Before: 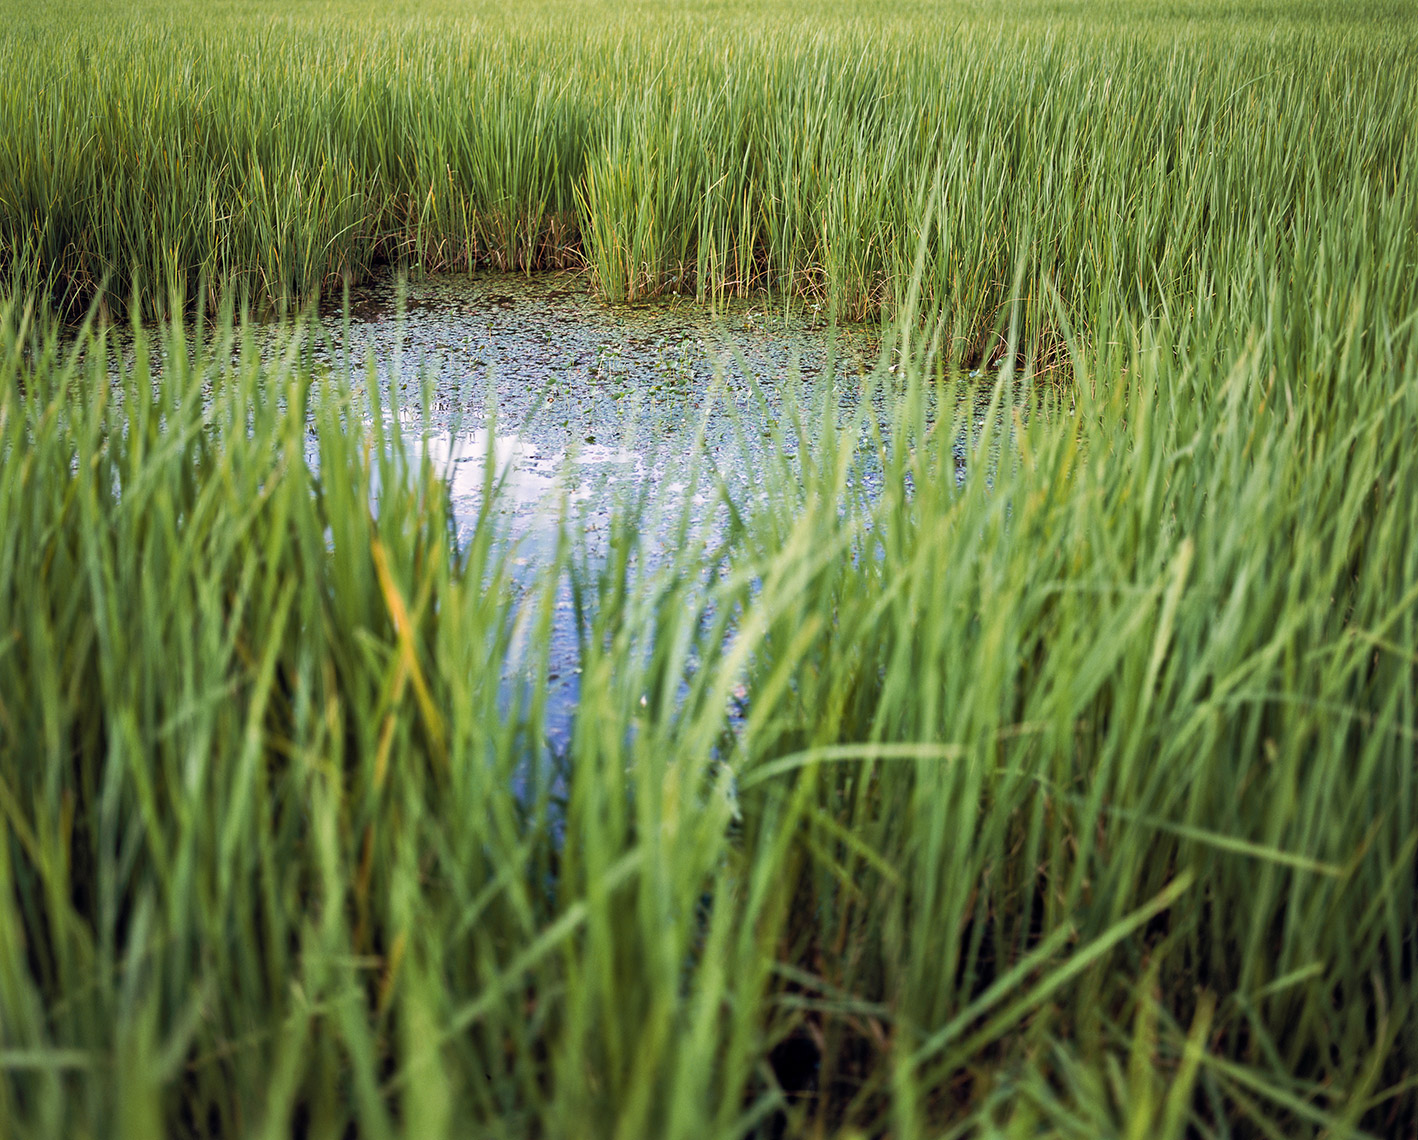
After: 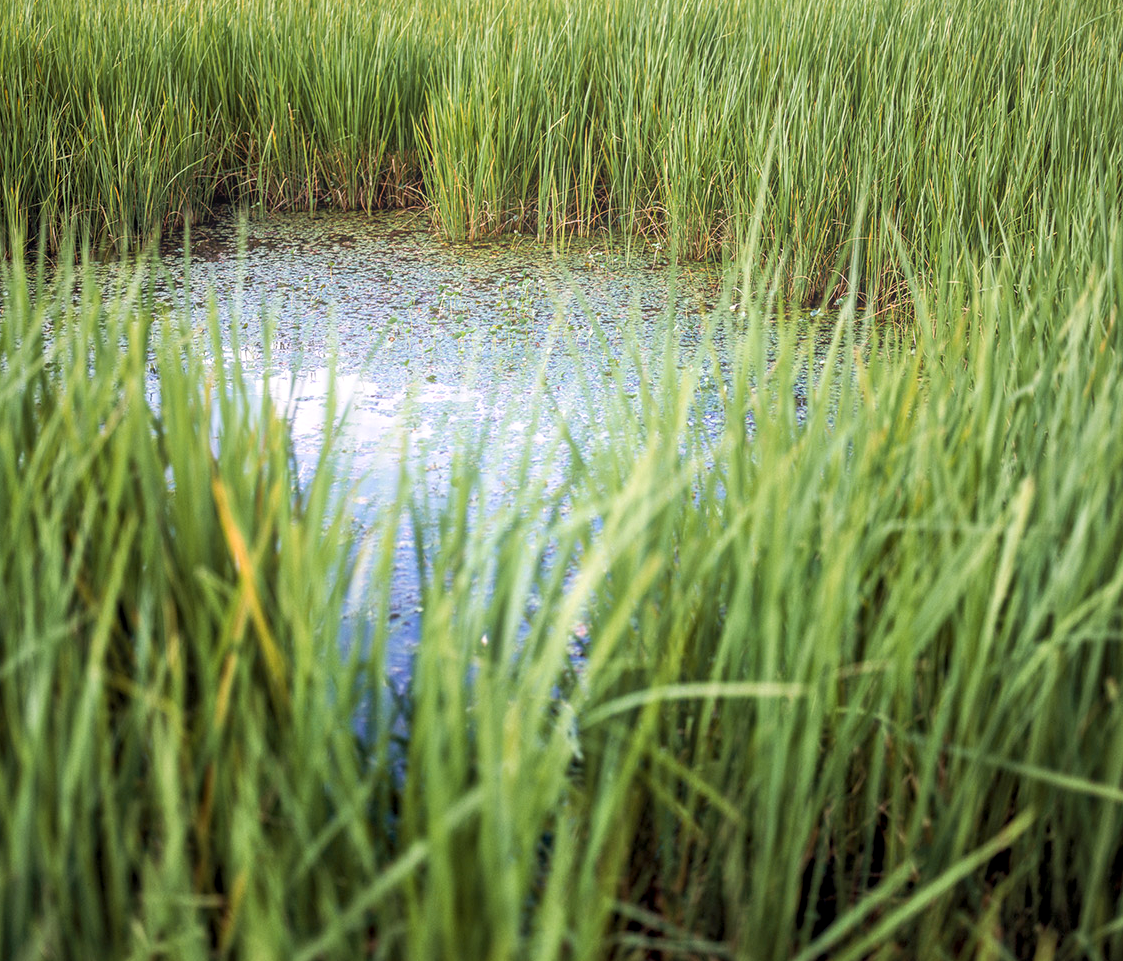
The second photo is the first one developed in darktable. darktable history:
crop: left 11.225%, top 5.381%, right 9.565%, bottom 10.314%
local contrast: detail 130%
bloom: on, module defaults
white balance: red 1, blue 1
